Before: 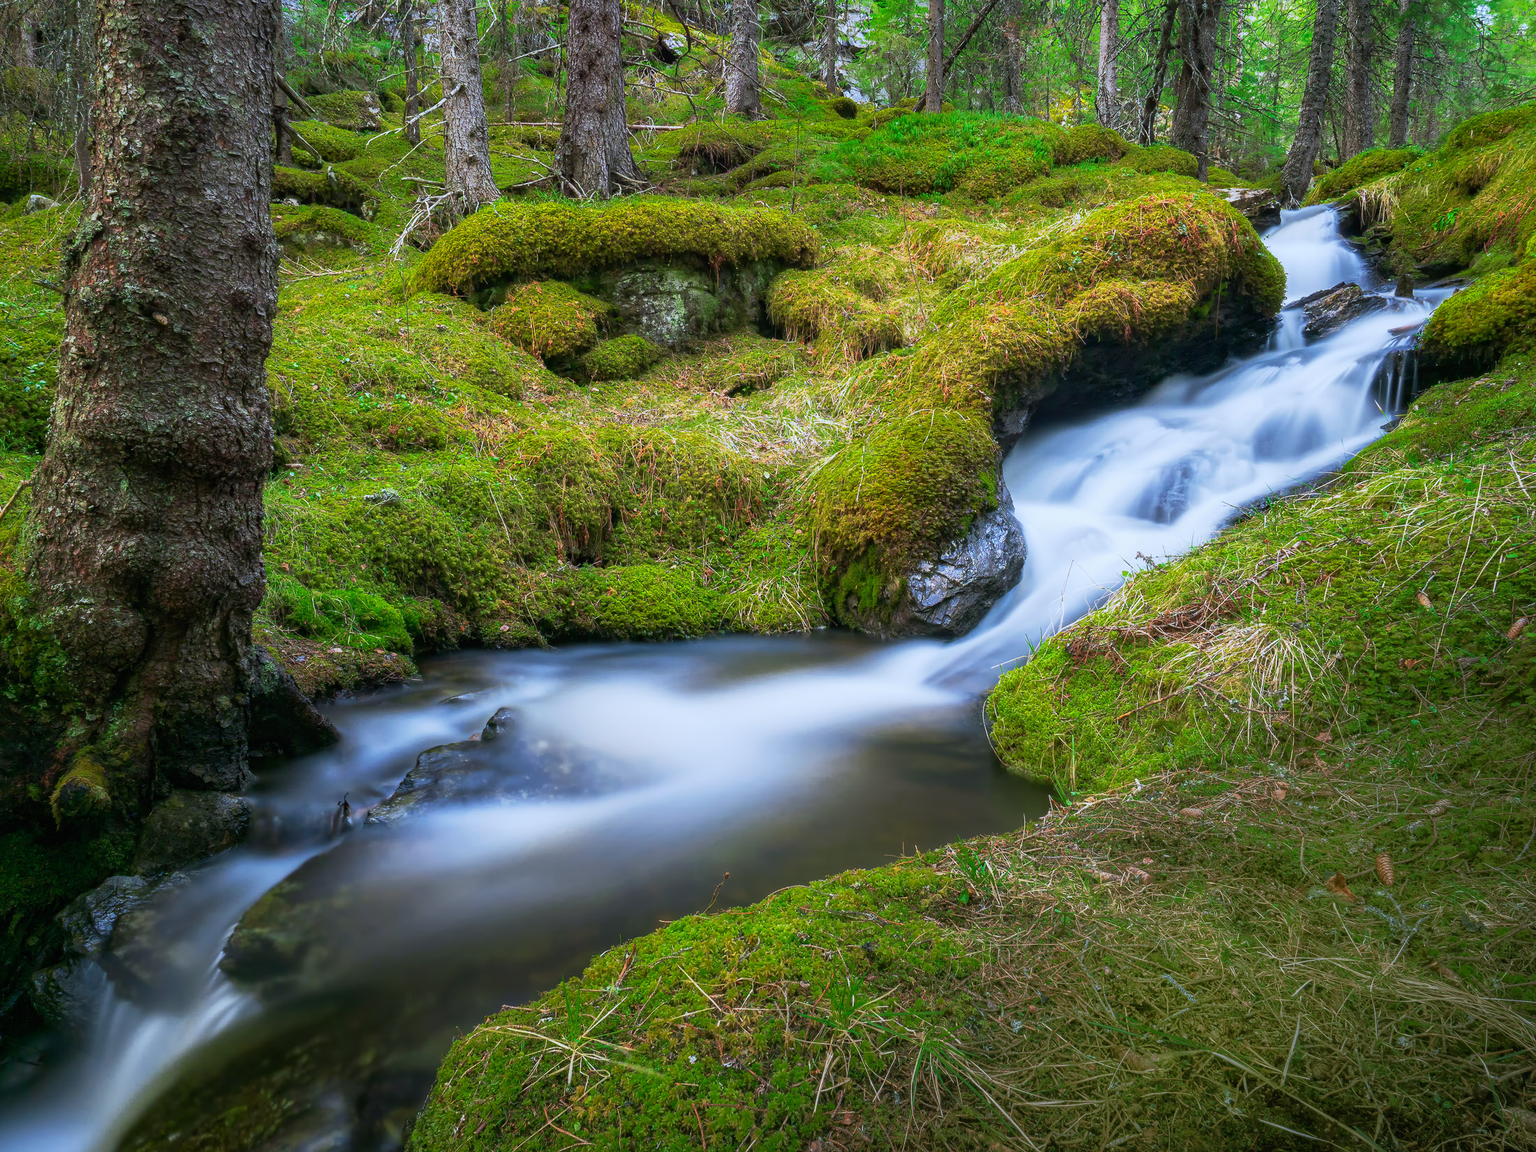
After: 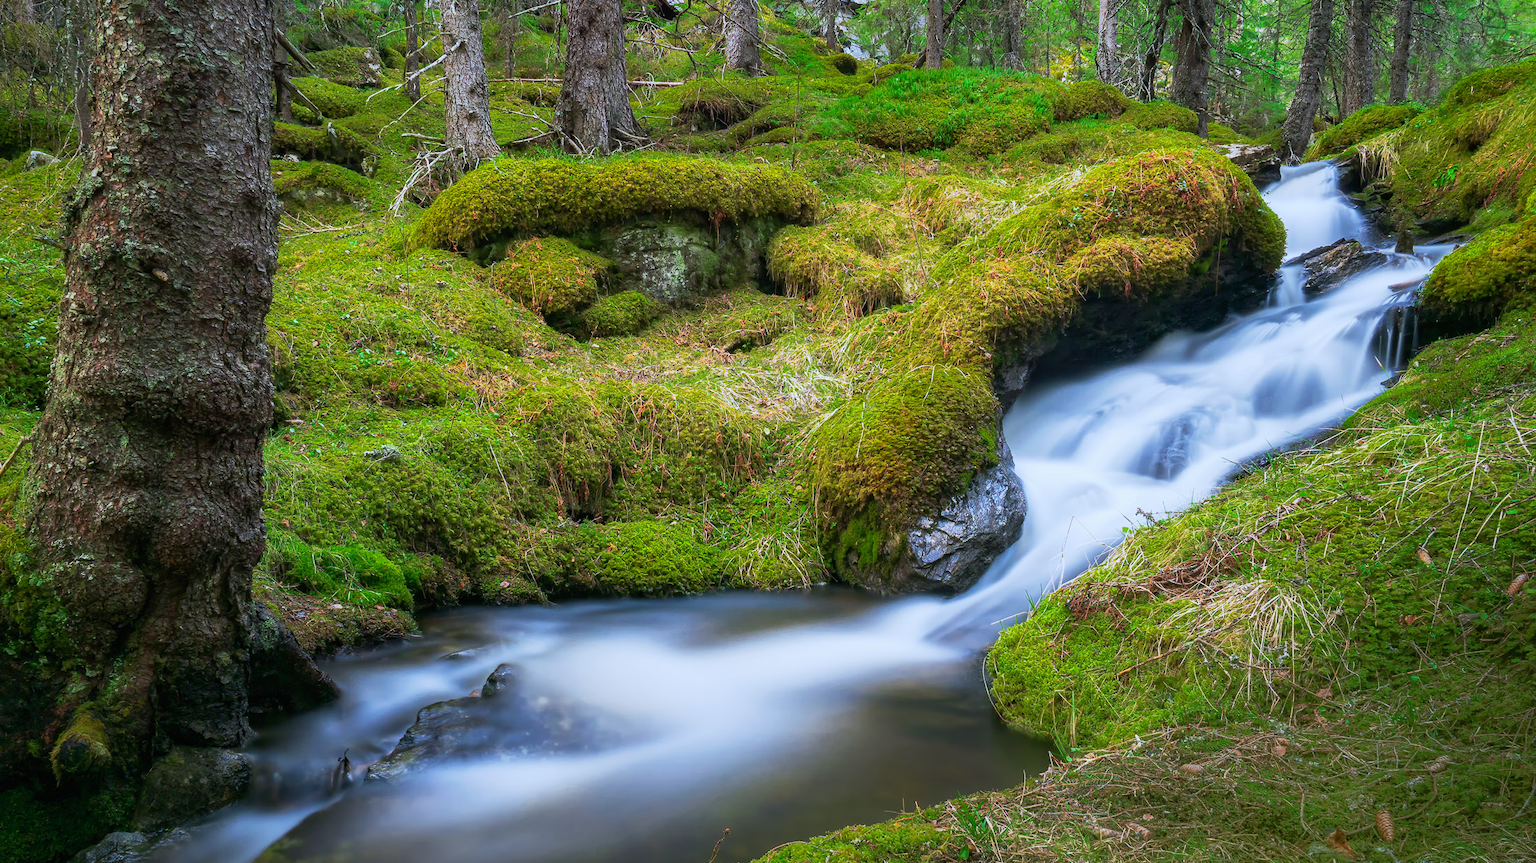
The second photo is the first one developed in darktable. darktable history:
crop: top 3.857%, bottom 21.132%
white balance: red 1, blue 1
